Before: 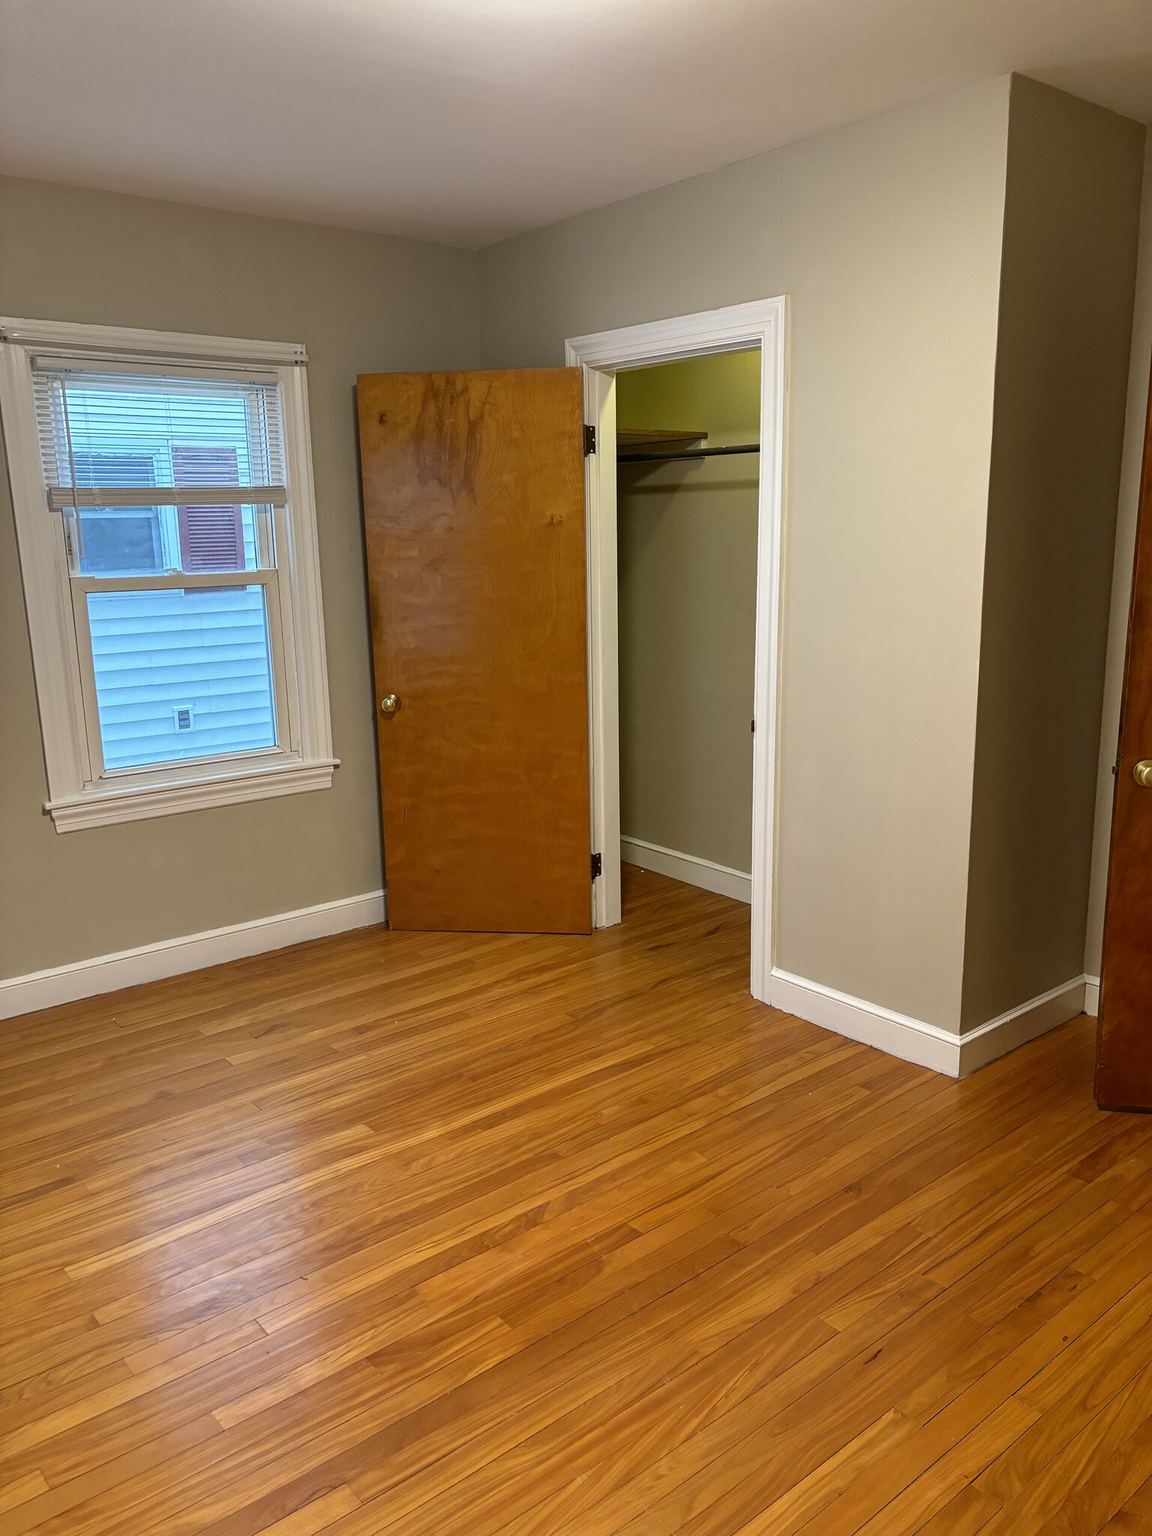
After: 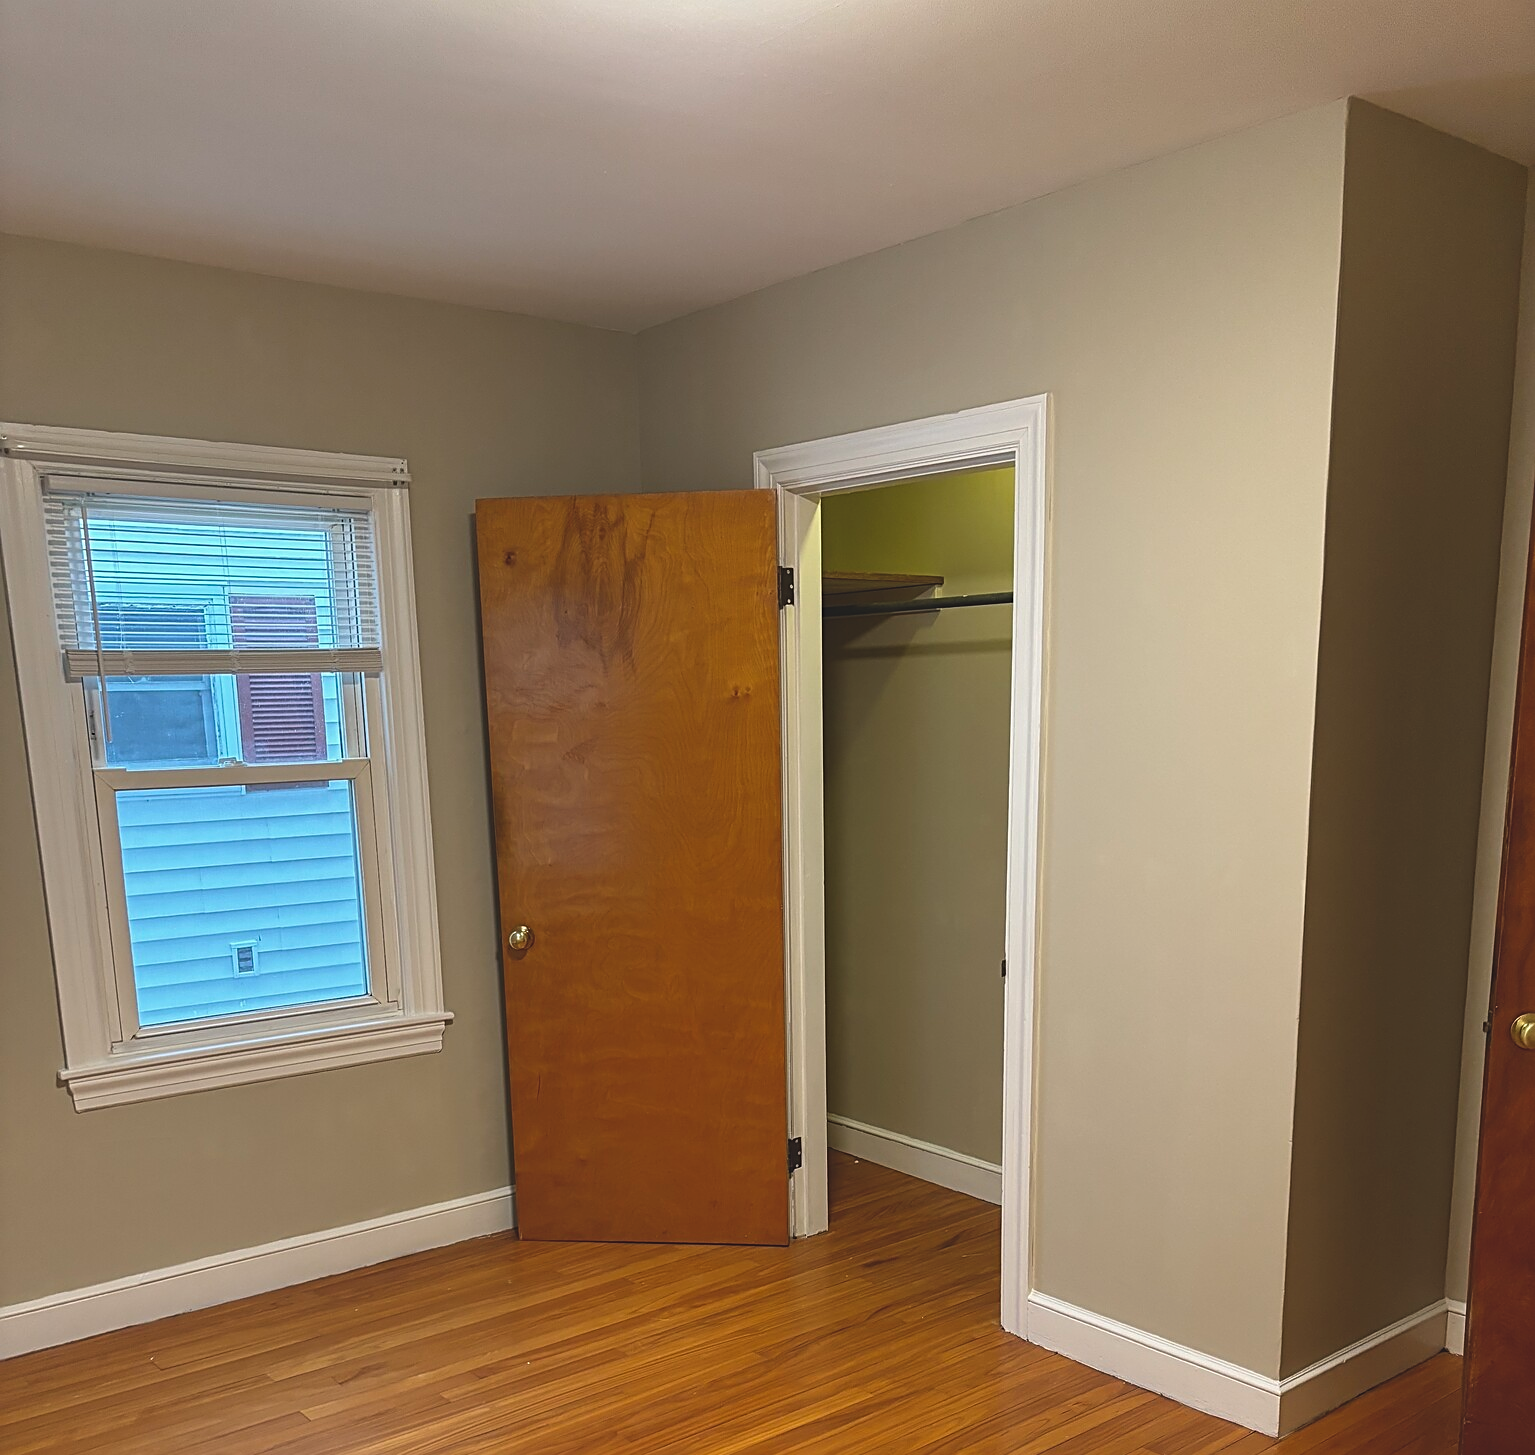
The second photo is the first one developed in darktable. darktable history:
sharpen: amount 0.493
exposure: black level correction -0.015, exposure -0.136 EV, compensate exposure bias true, compensate highlight preservation false
crop: right 0%, bottom 28.945%
